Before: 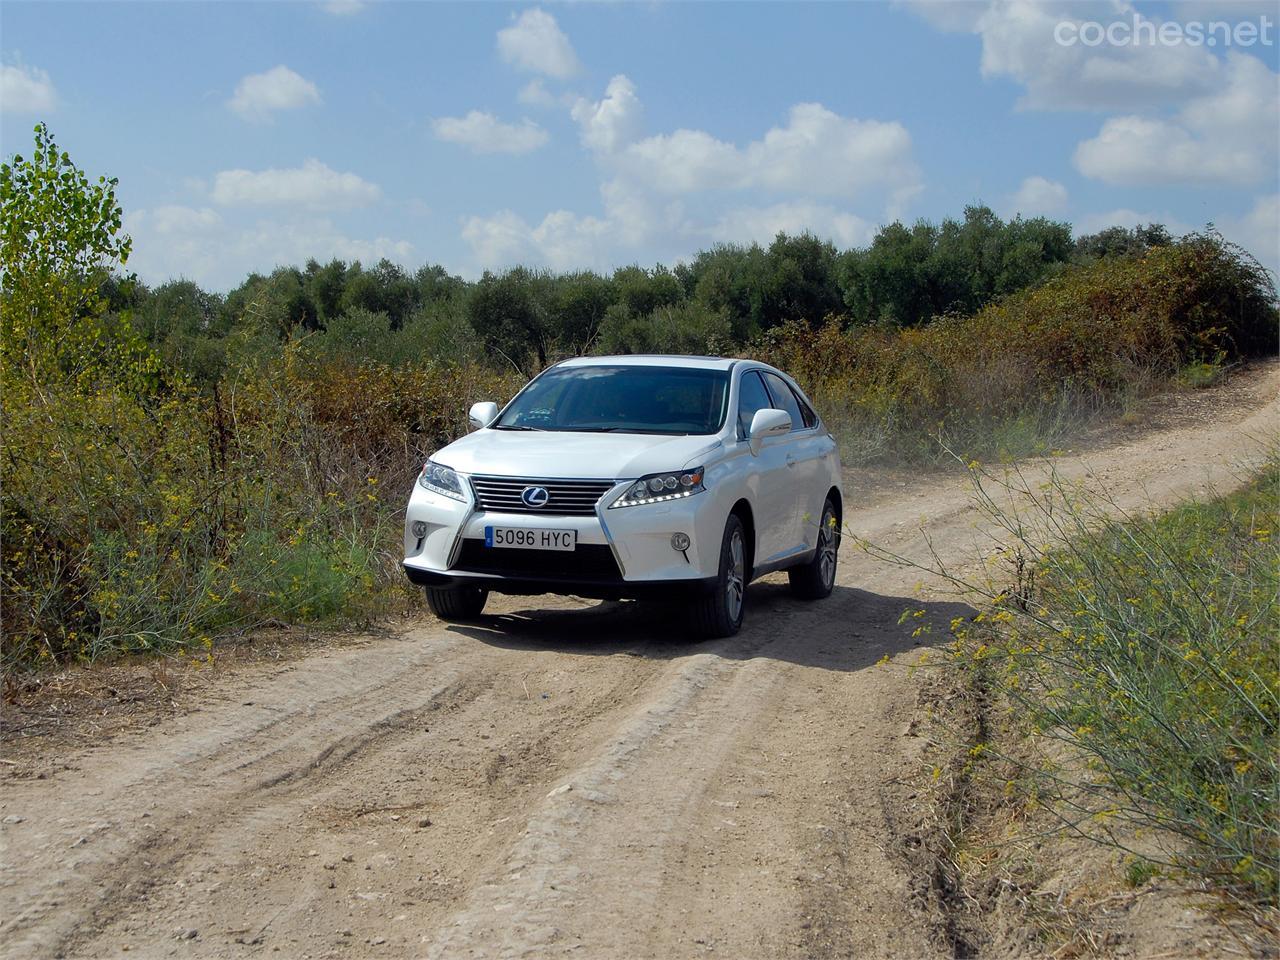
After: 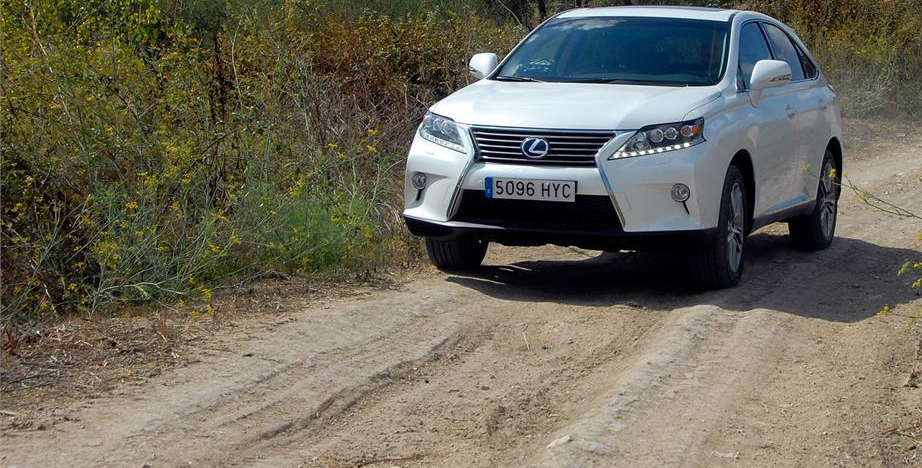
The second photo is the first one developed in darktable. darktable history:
crop: top 36.449%, right 27.933%, bottom 14.724%
